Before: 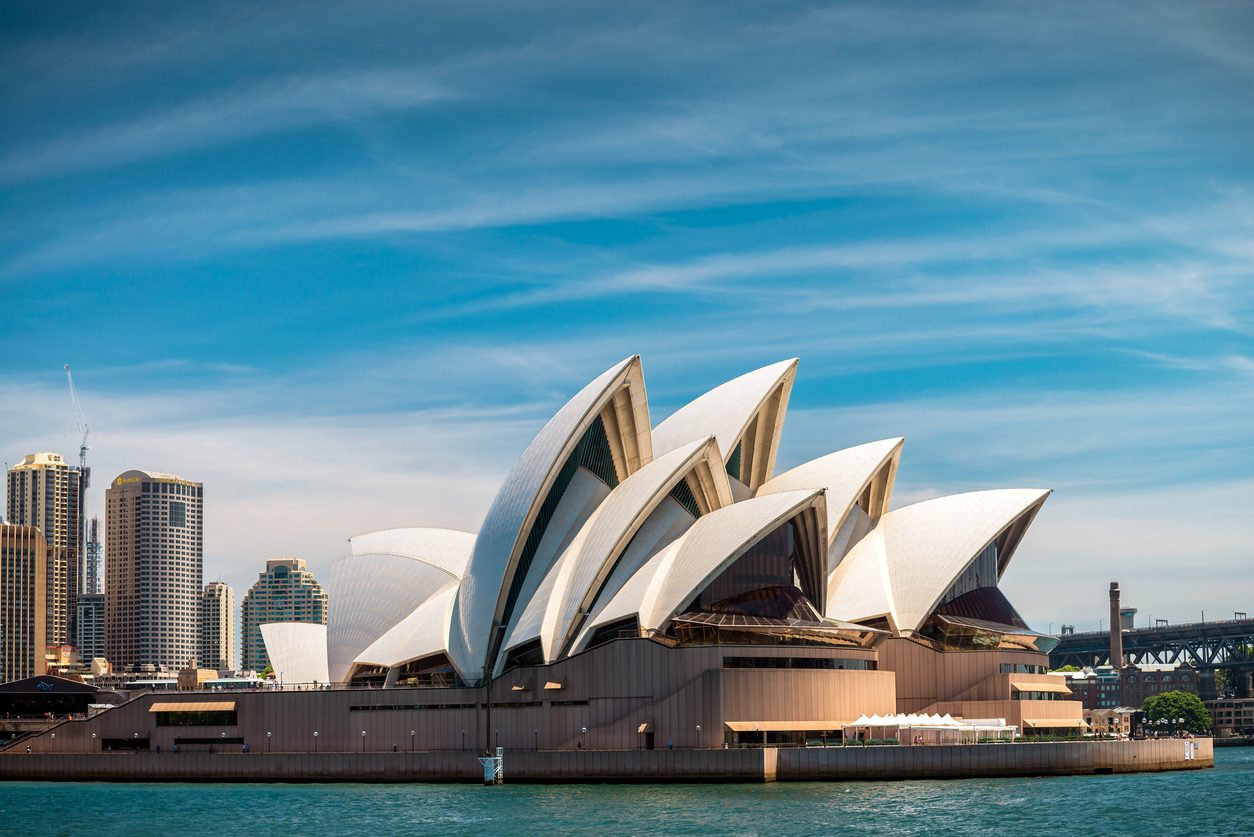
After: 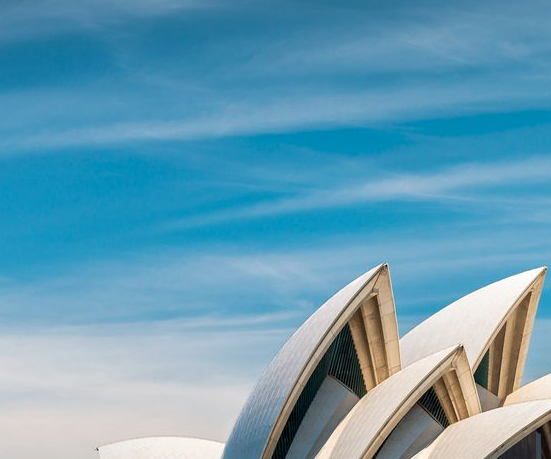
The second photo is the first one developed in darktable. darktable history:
crop: left 20.162%, top 10.876%, right 35.834%, bottom 34.233%
contrast equalizer: octaves 7, y [[0.528 ×6], [0.514 ×6], [0.362 ×6], [0 ×6], [0 ×6]], mix 0.311
